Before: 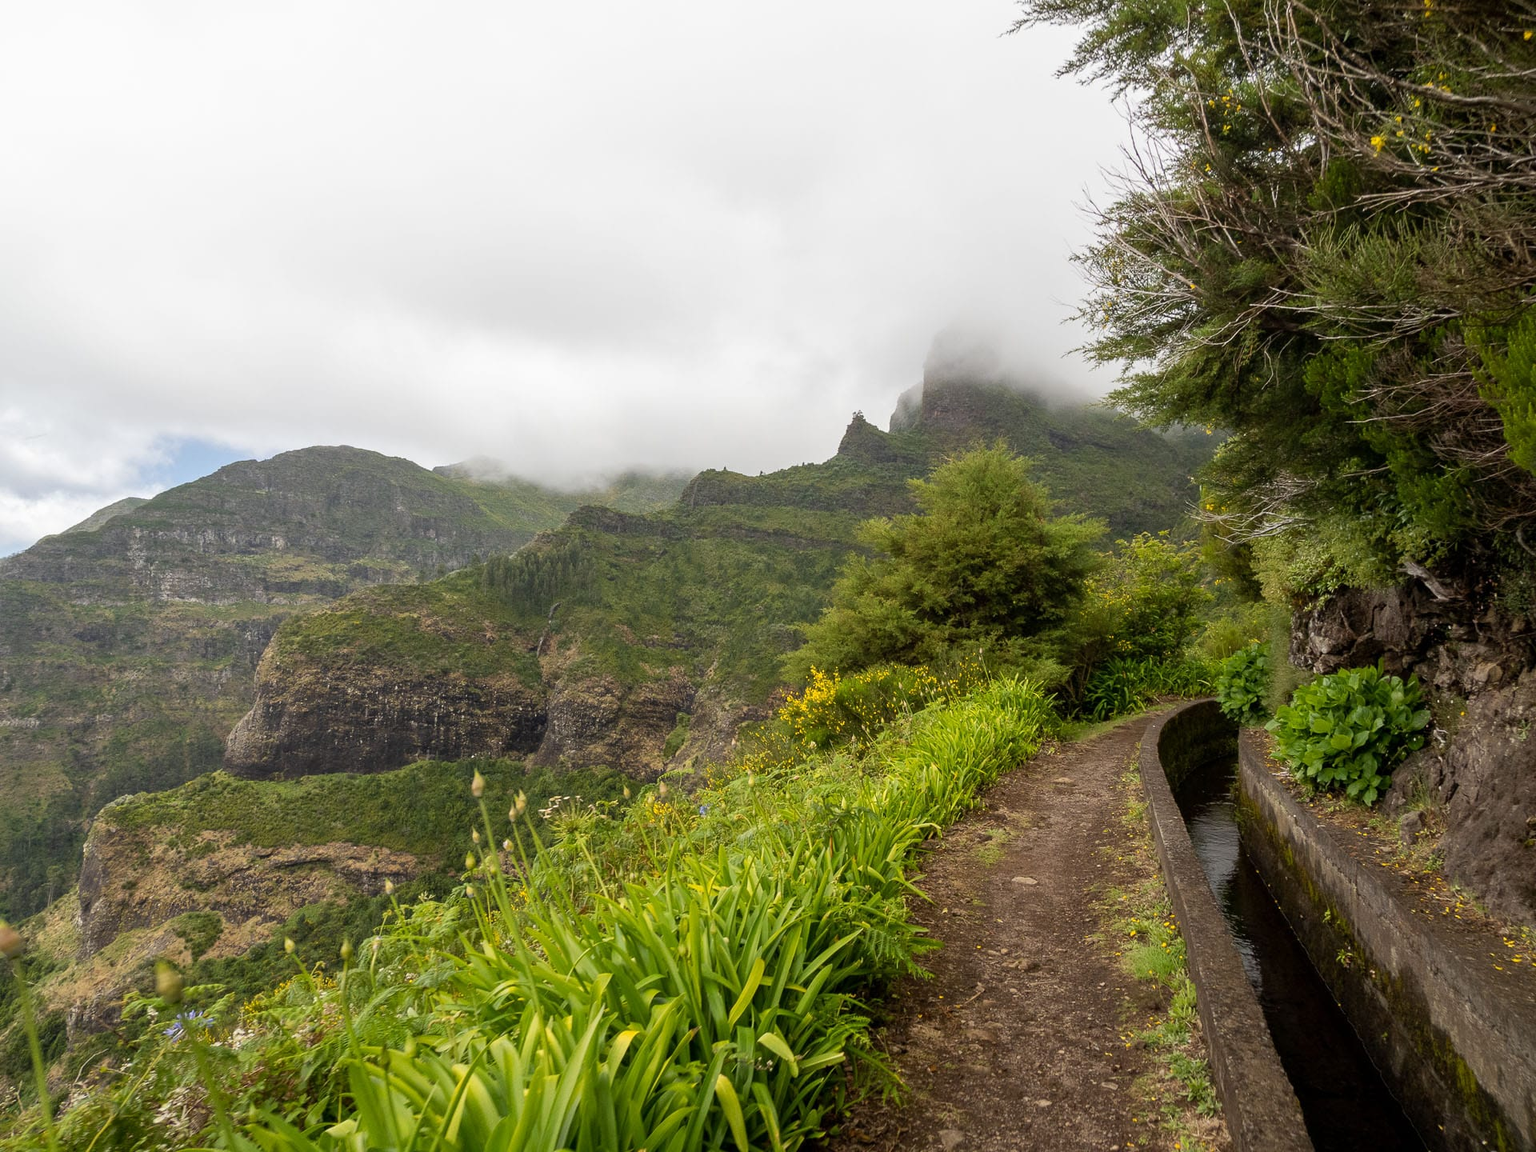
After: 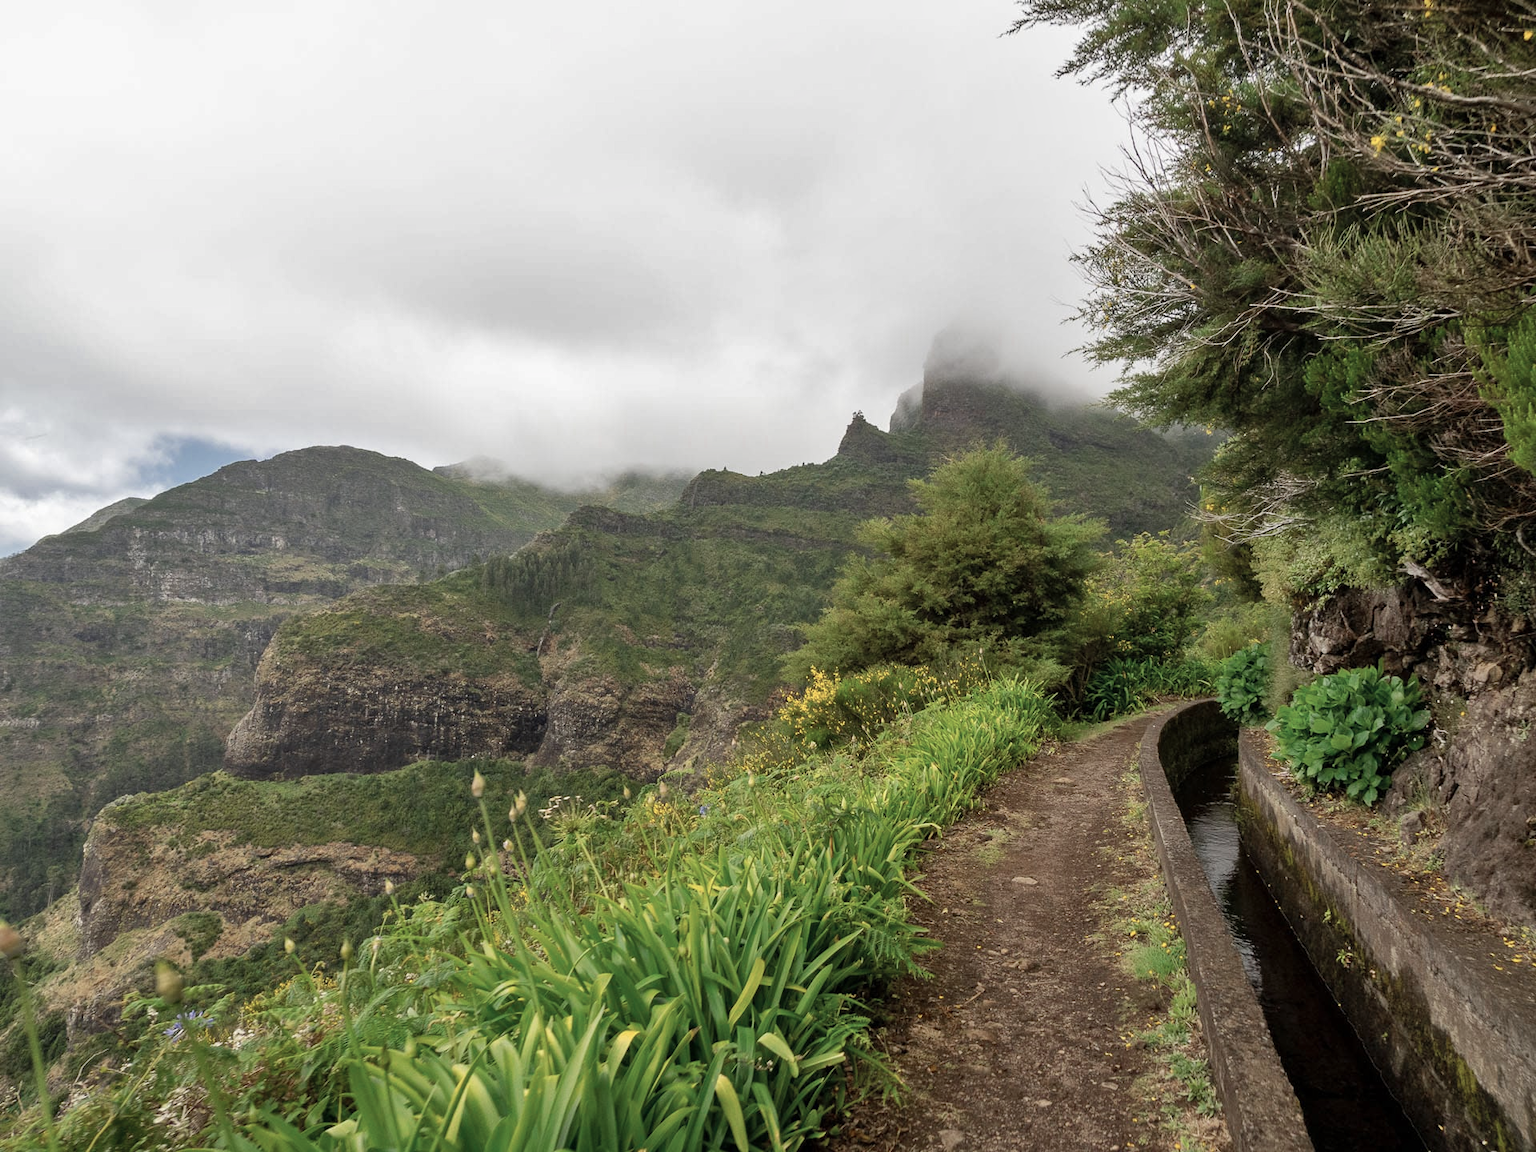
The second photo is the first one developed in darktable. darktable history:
color zones: curves: ch0 [(0, 0.5) (0.125, 0.4) (0.25, 0.5) (0.375, 0.4) (0.5, 0.4) (0.625, 0.35) (0.75, 0.35) (0.875, 0.5)]; ch1 [(0, 0.35) (0.125, 0.45) (0.25, 0.35) (0.375, 0.35) (0.5, 0.35) (0.625, 0.35) (0.75, 0.45) (0.875, 0.35)]; ch2 [(0, 0.6) (0.125, 0.5) (0.25, 0.5) (0.375, 0.6) (0.5, 0.6) (0.625, 0.5) (0.75, 0.5) (0.875, 0.5)]
shadows and highlights: white point adjustment 0.05, highlights color adjustment 55.9%, soften with gaussian
